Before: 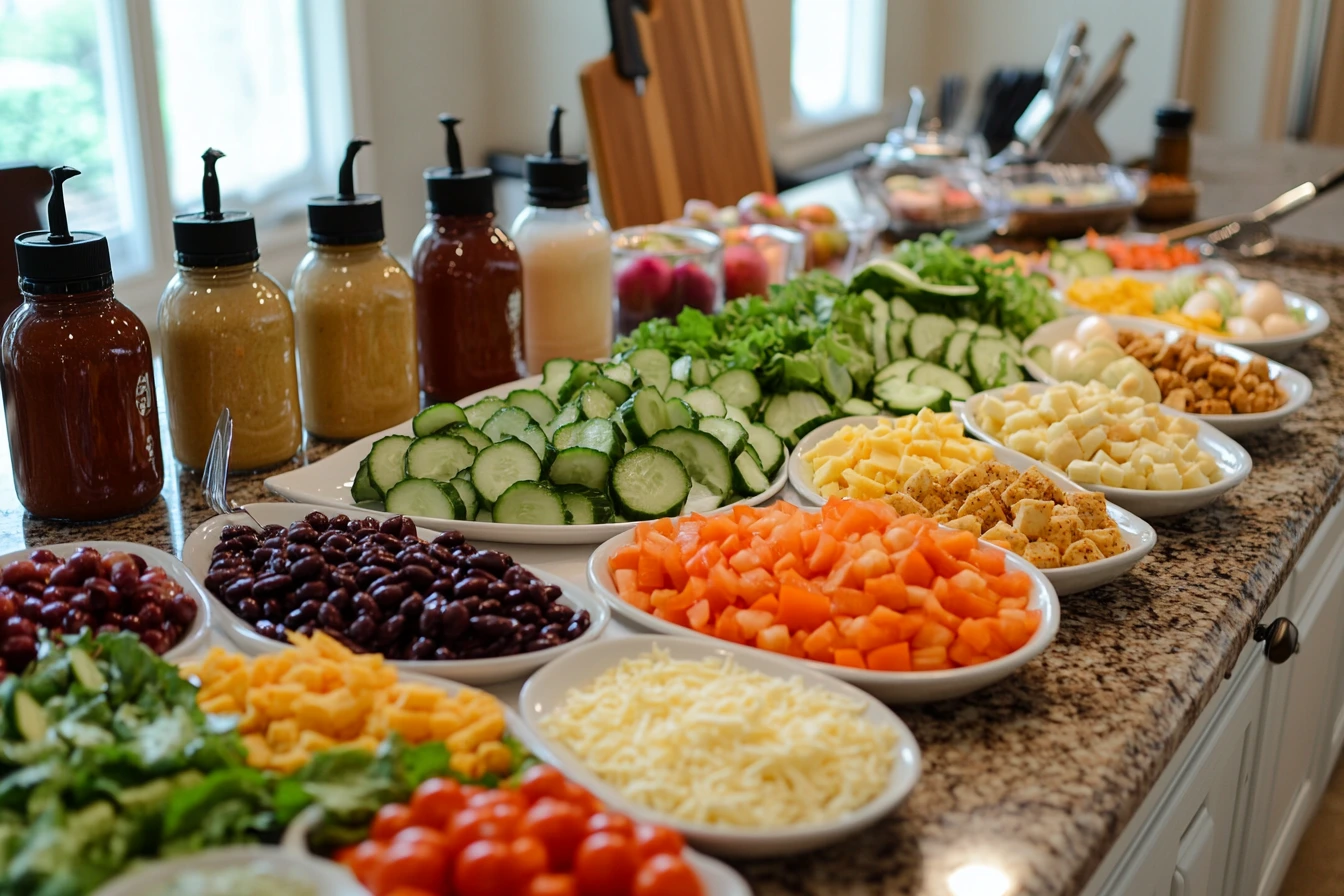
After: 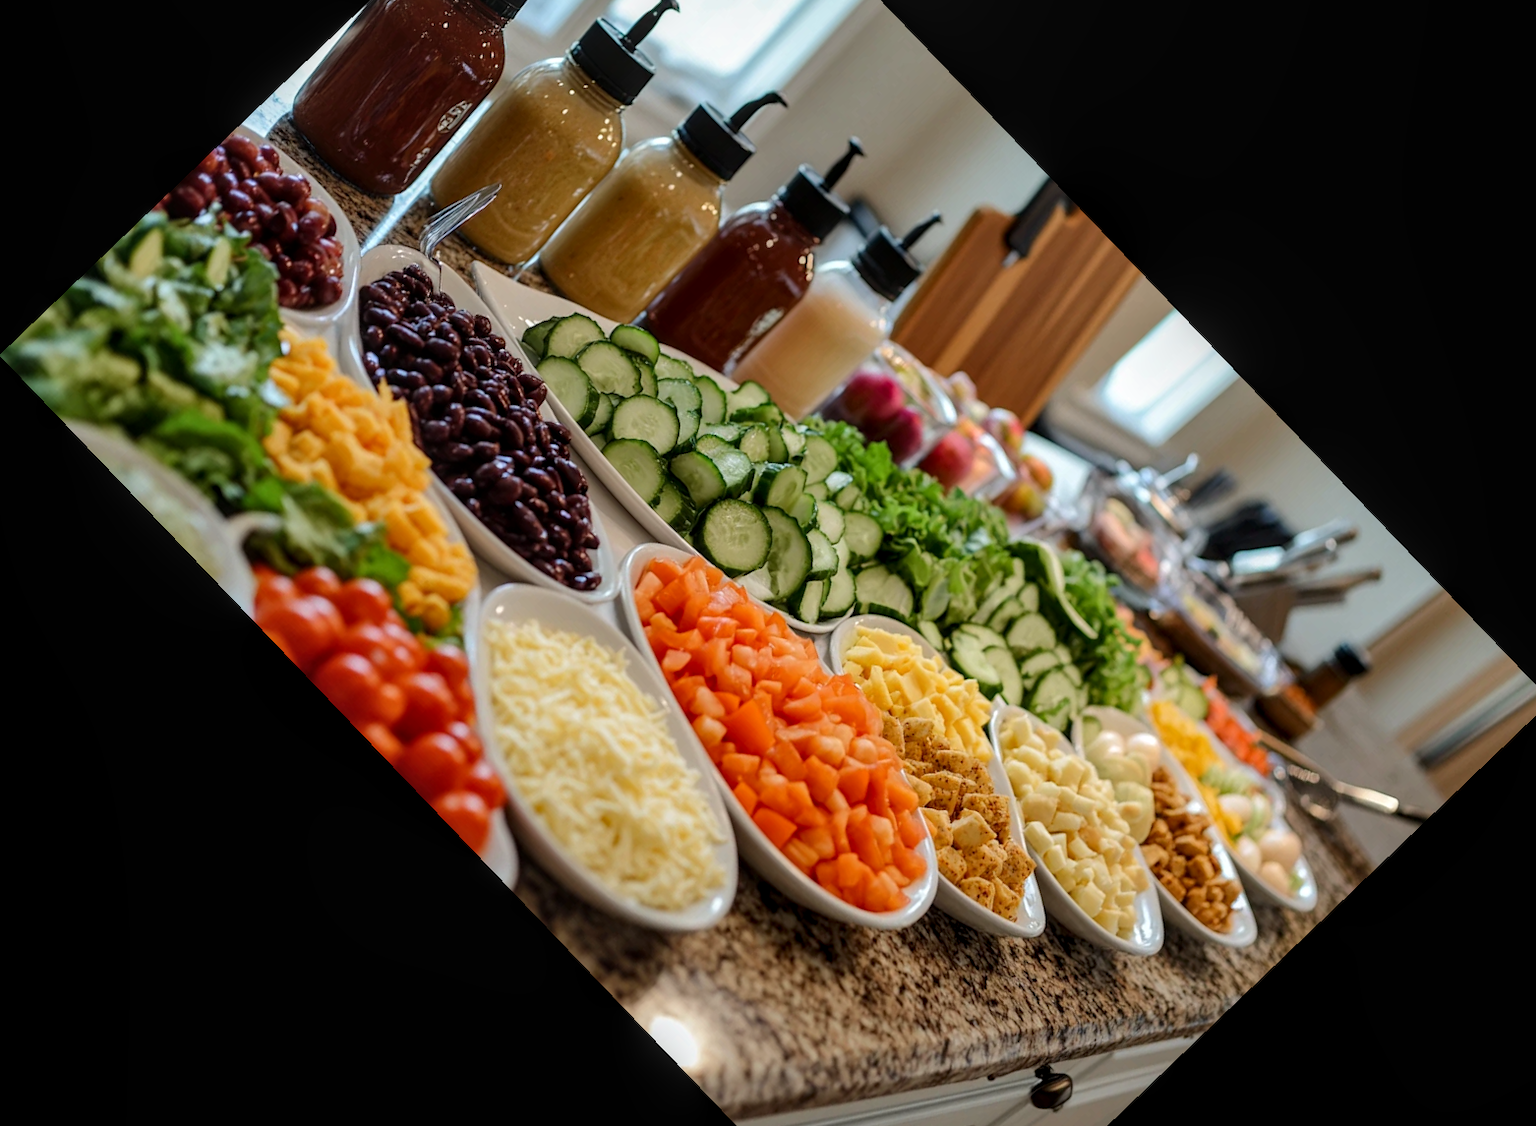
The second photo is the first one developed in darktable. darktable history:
crop and rotate: angle -46.26°, top 16.234%, right 0.912%, bottom 11.704%
local contrast: on, module defaults
